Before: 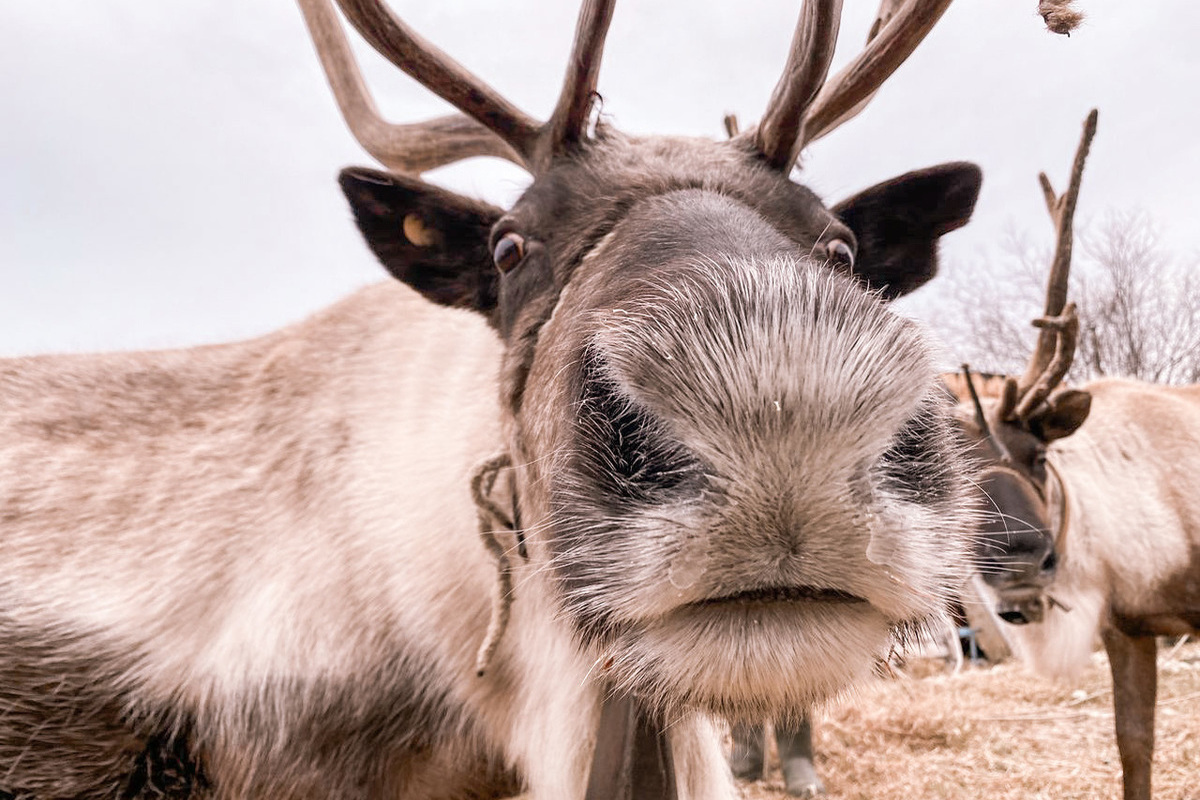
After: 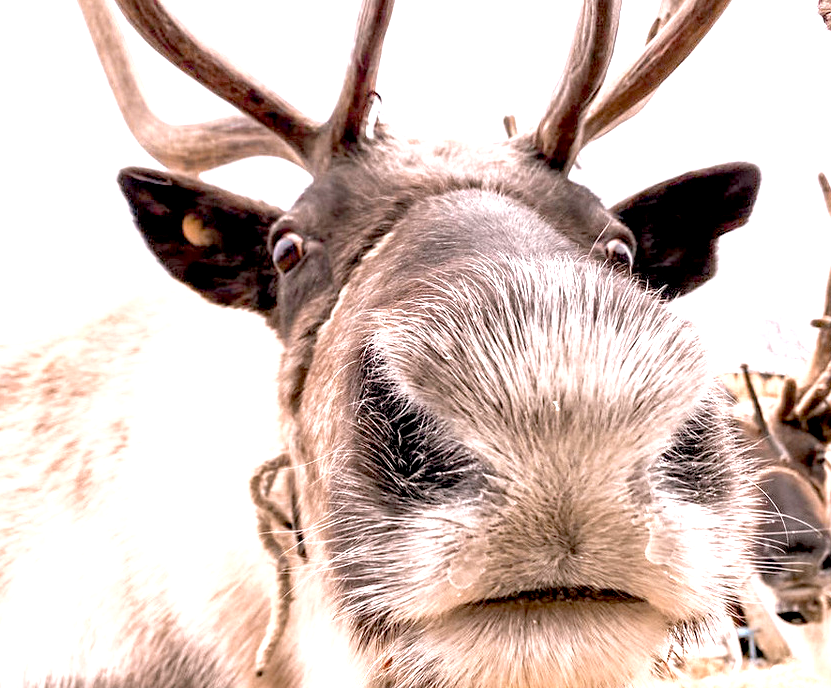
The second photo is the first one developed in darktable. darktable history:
exposure: black level correction 0.01, exposure 1 EV, compensate highlight preservation false
shadows and highlights: shadows 25, highlights -25
crop: left 18.479%, right 12.2%, bottom 13.971%
